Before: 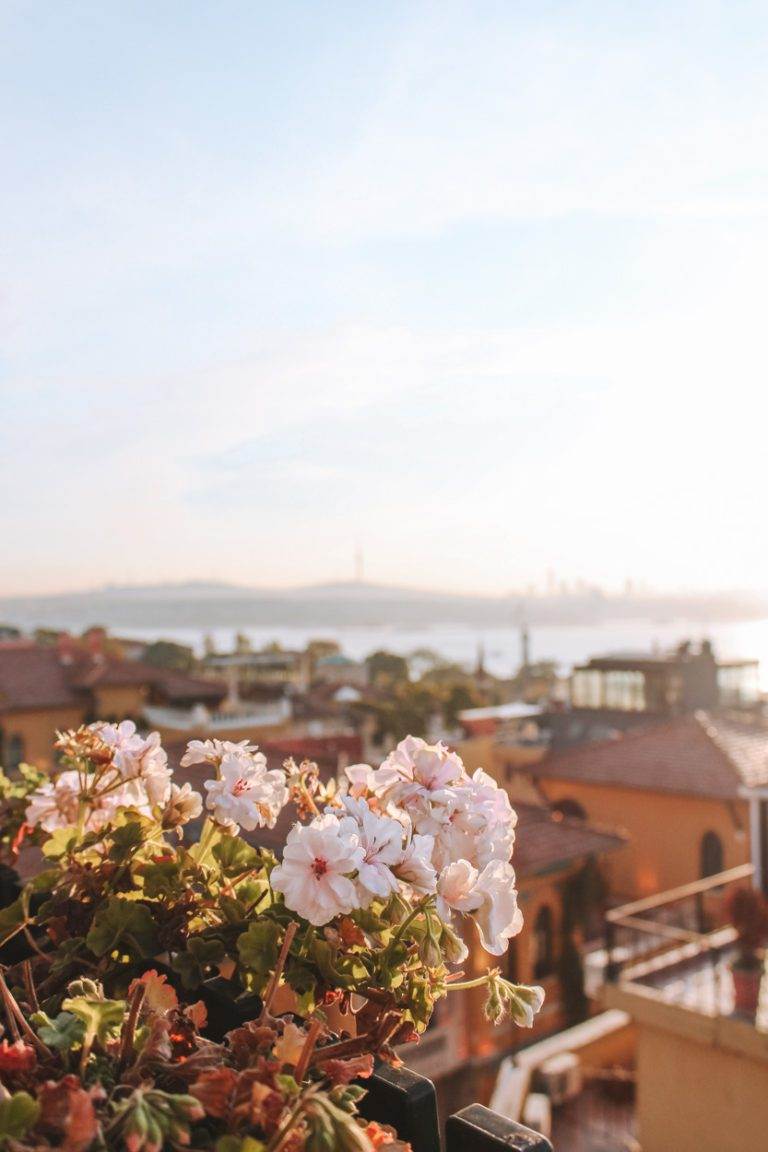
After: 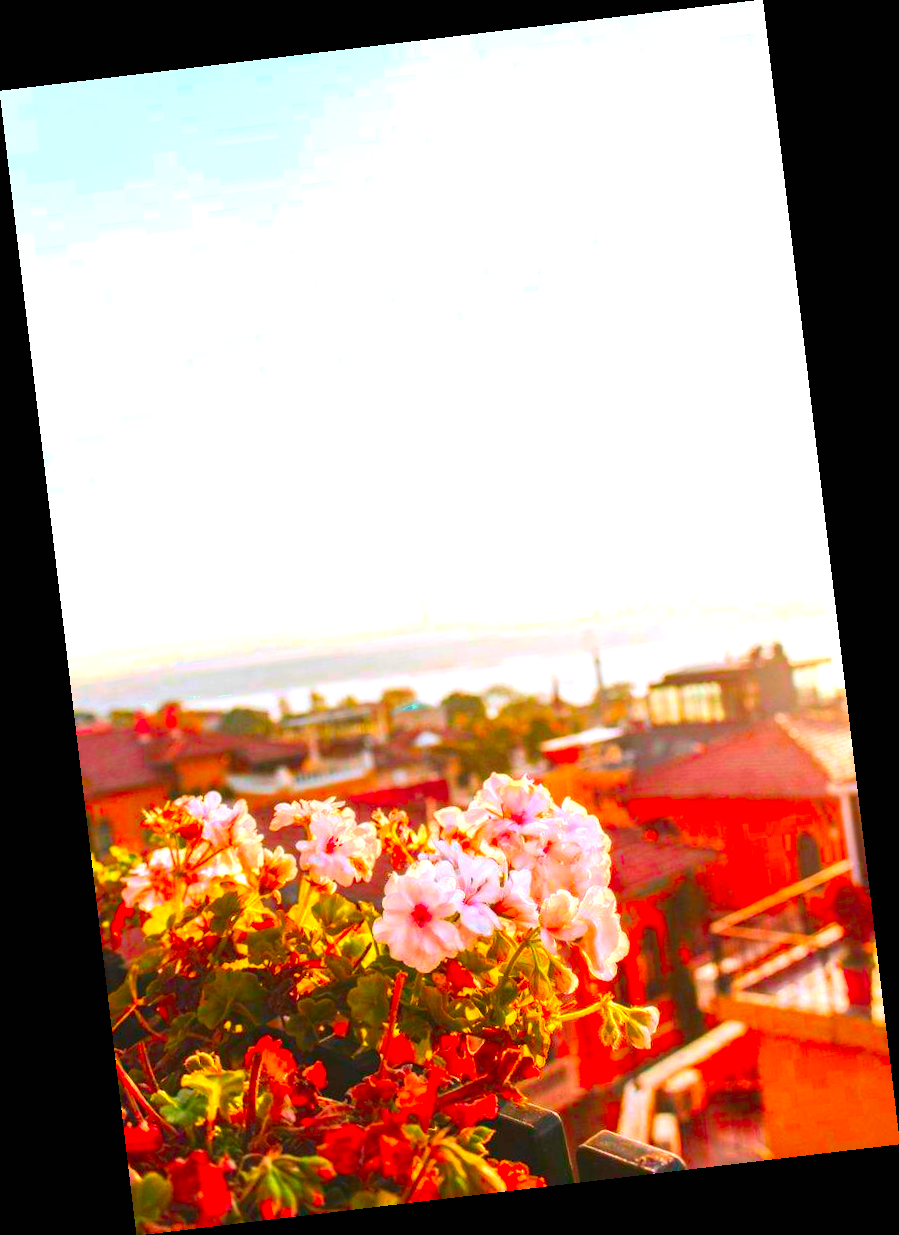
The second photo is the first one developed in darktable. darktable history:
exposure: black level correction 0, exposure 0.7 EV, compensate exposure bias true, compensate highlight preservation false
color zones: curves: ch0 [(0.25, 0.5) (0.423, 0.5) (0.443, 0.5) (0.521, 0.756) (0.568, 0.5) (0.576, 0.5) (0.75, 0.5)]; ch1 [(0.25, 0.5) (0.423, 0.5) (0.443, 0.5) (0.539, 0.873) (0.624, 0.565) (0.631, 0.5) (0.75, 0.5)]
color correction: saturation 3
rotate and perspective: rotation -6.83°, automatic cropping off
